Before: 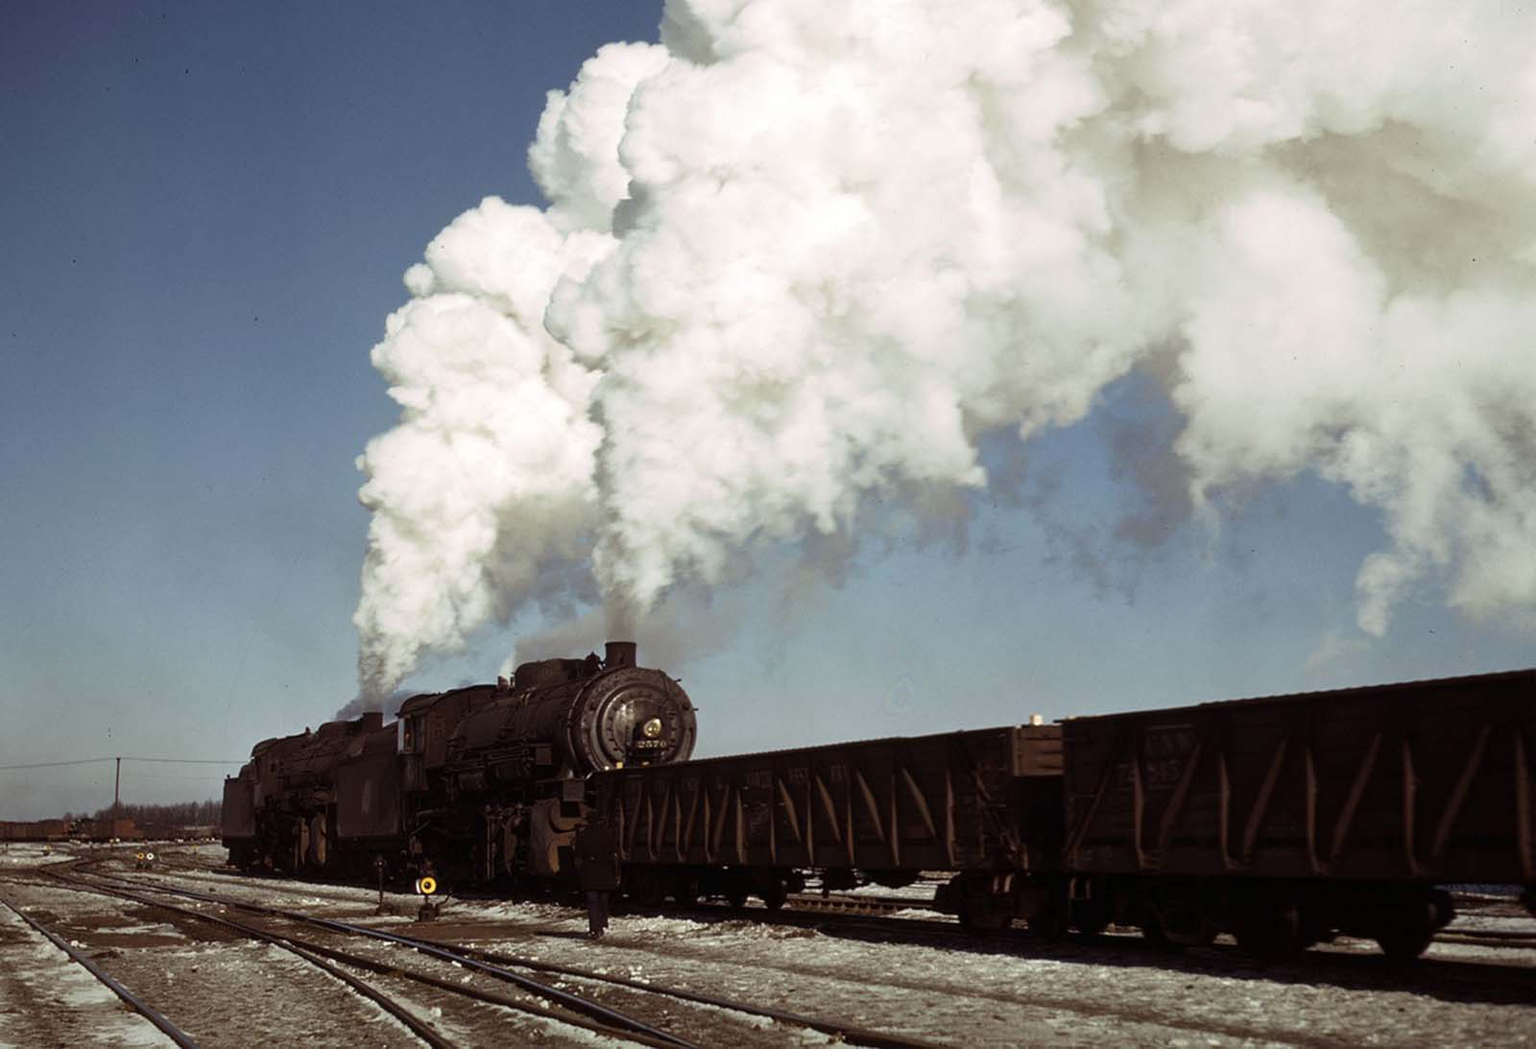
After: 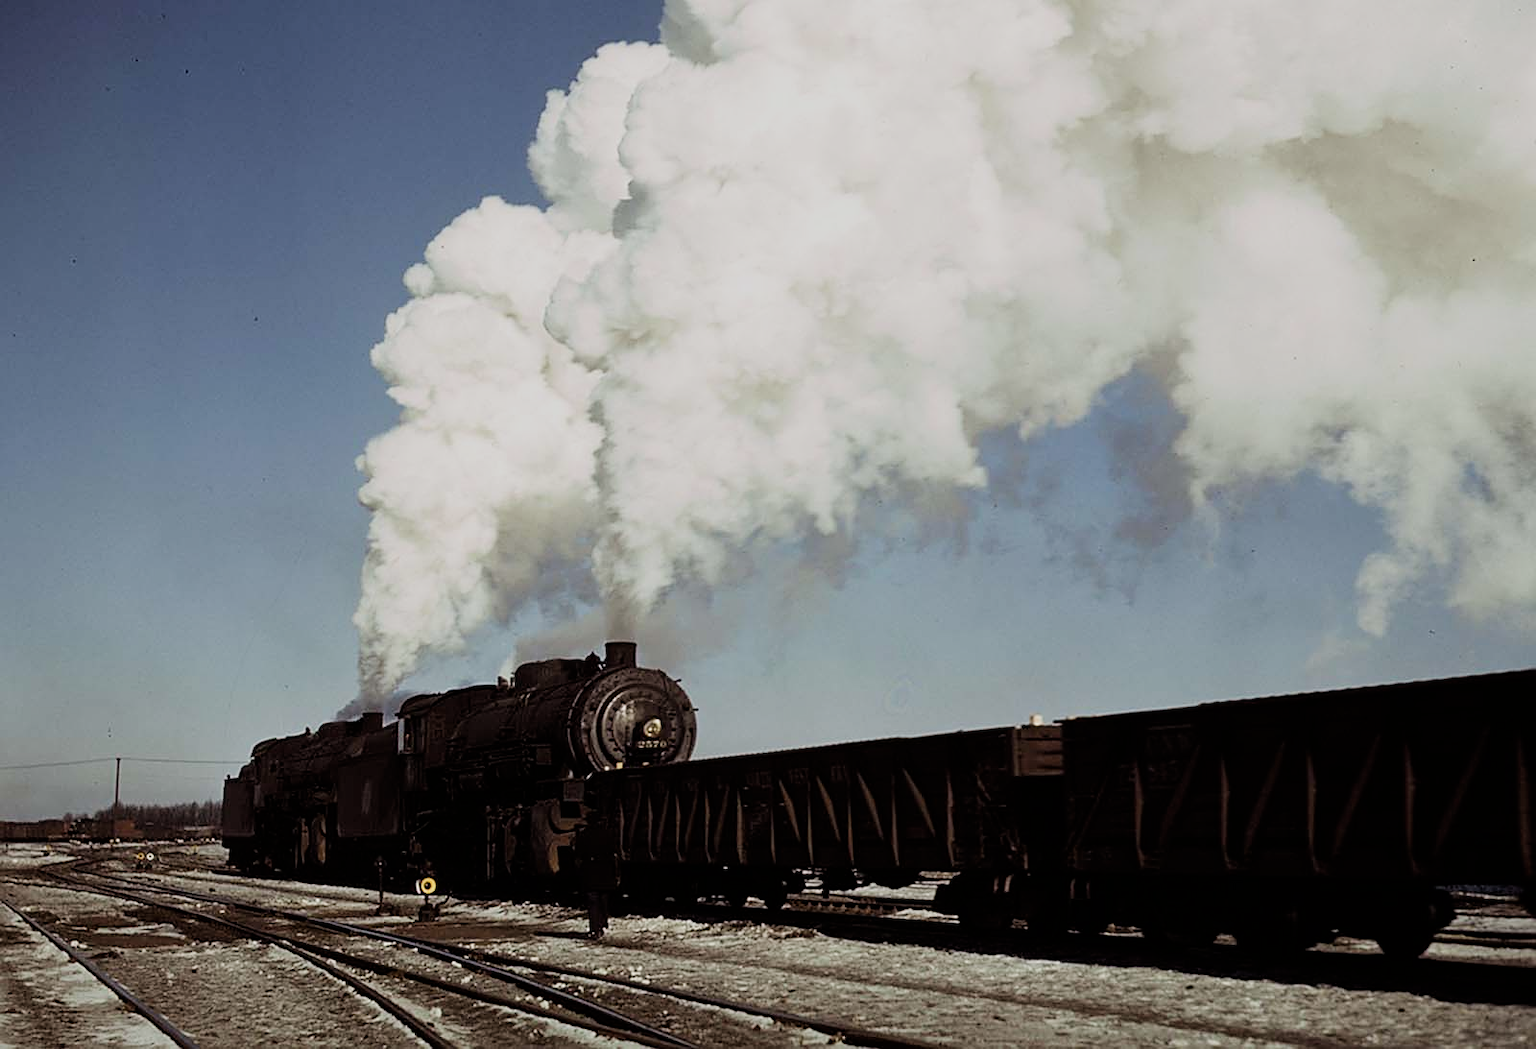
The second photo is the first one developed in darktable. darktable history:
filmic rgb: black relative exposure -7.65 EV, white relative exposure 4.56 EV, hardness 3.61, contrast 1.05
sharpen: on, module defaults
